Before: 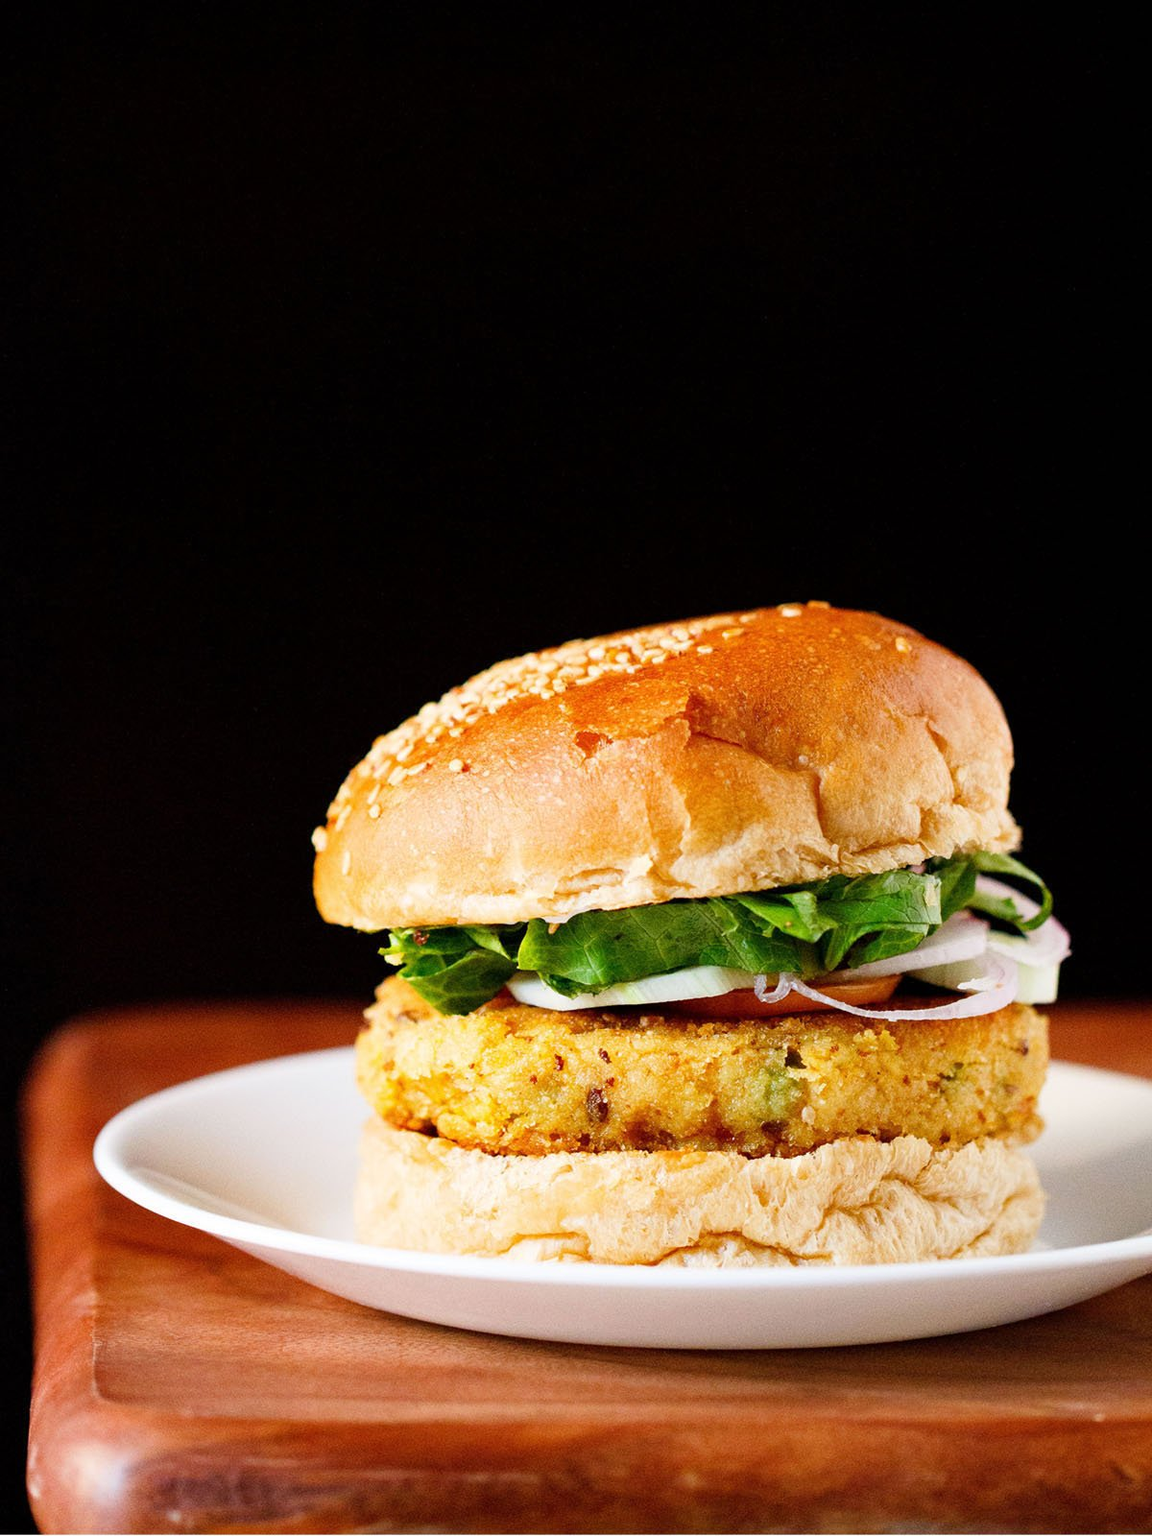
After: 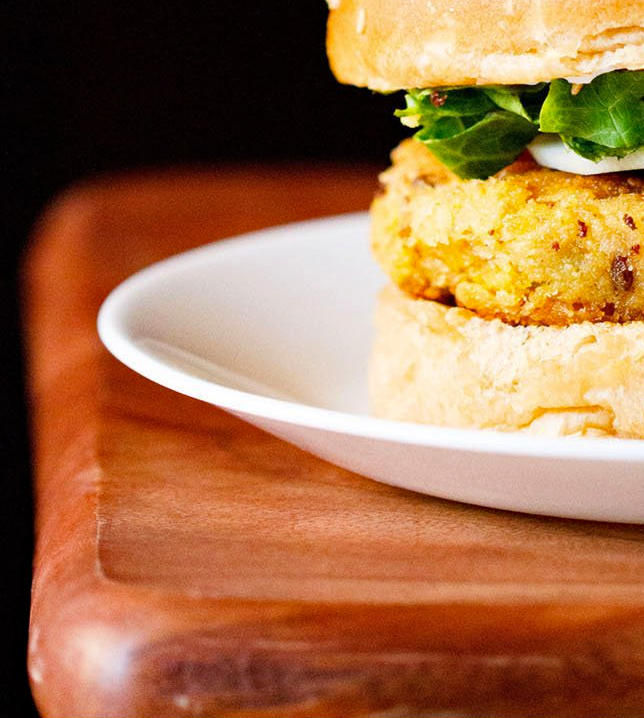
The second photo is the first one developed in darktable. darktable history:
crop and rotate: top 54.922%, right 46.314%, bottom 0.196%
haze removal: compatibility mode true, adaptive false
